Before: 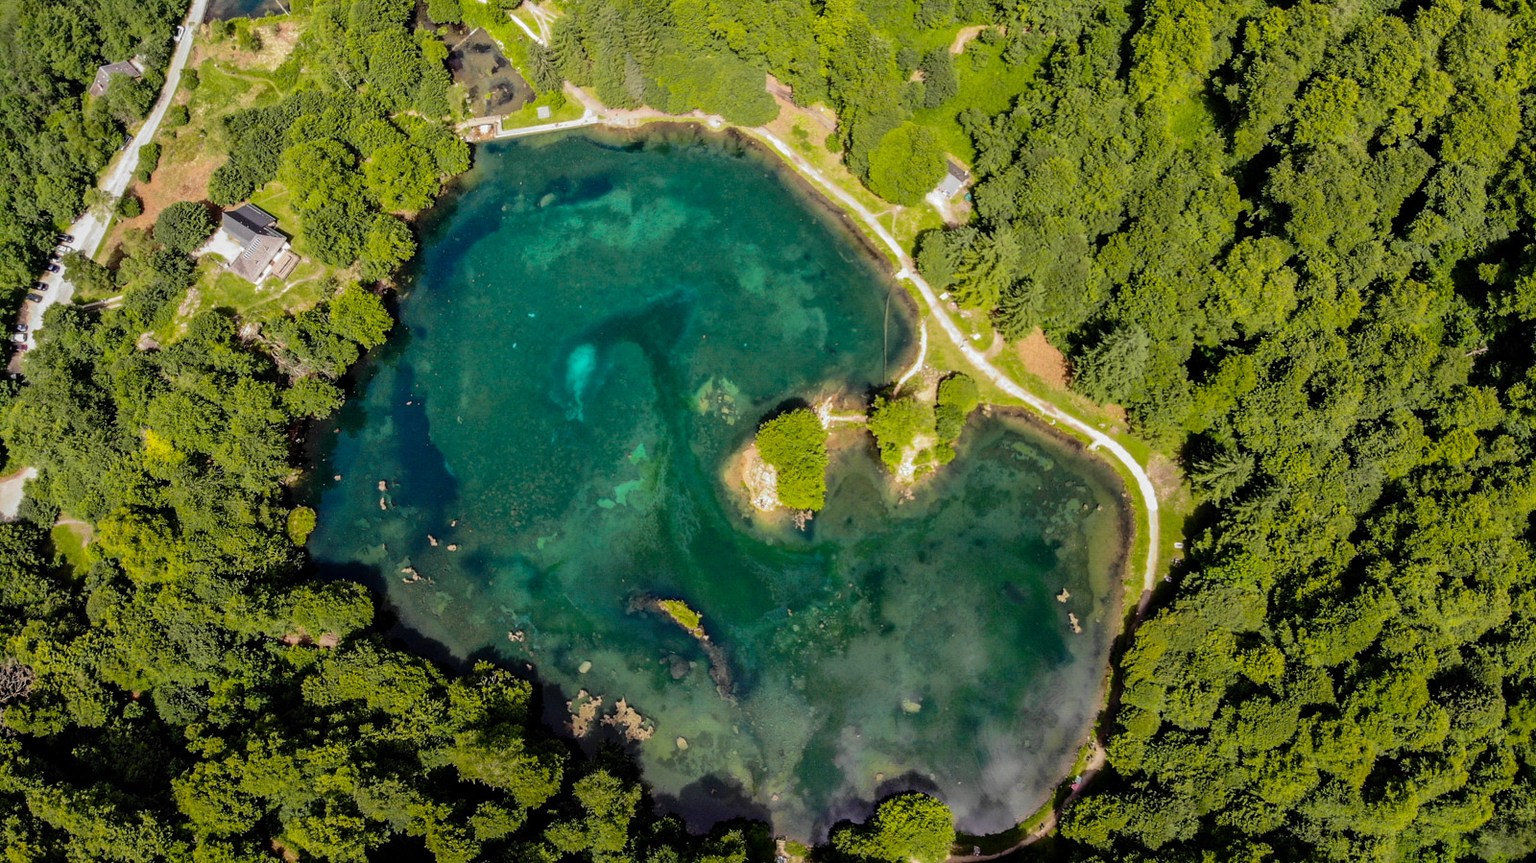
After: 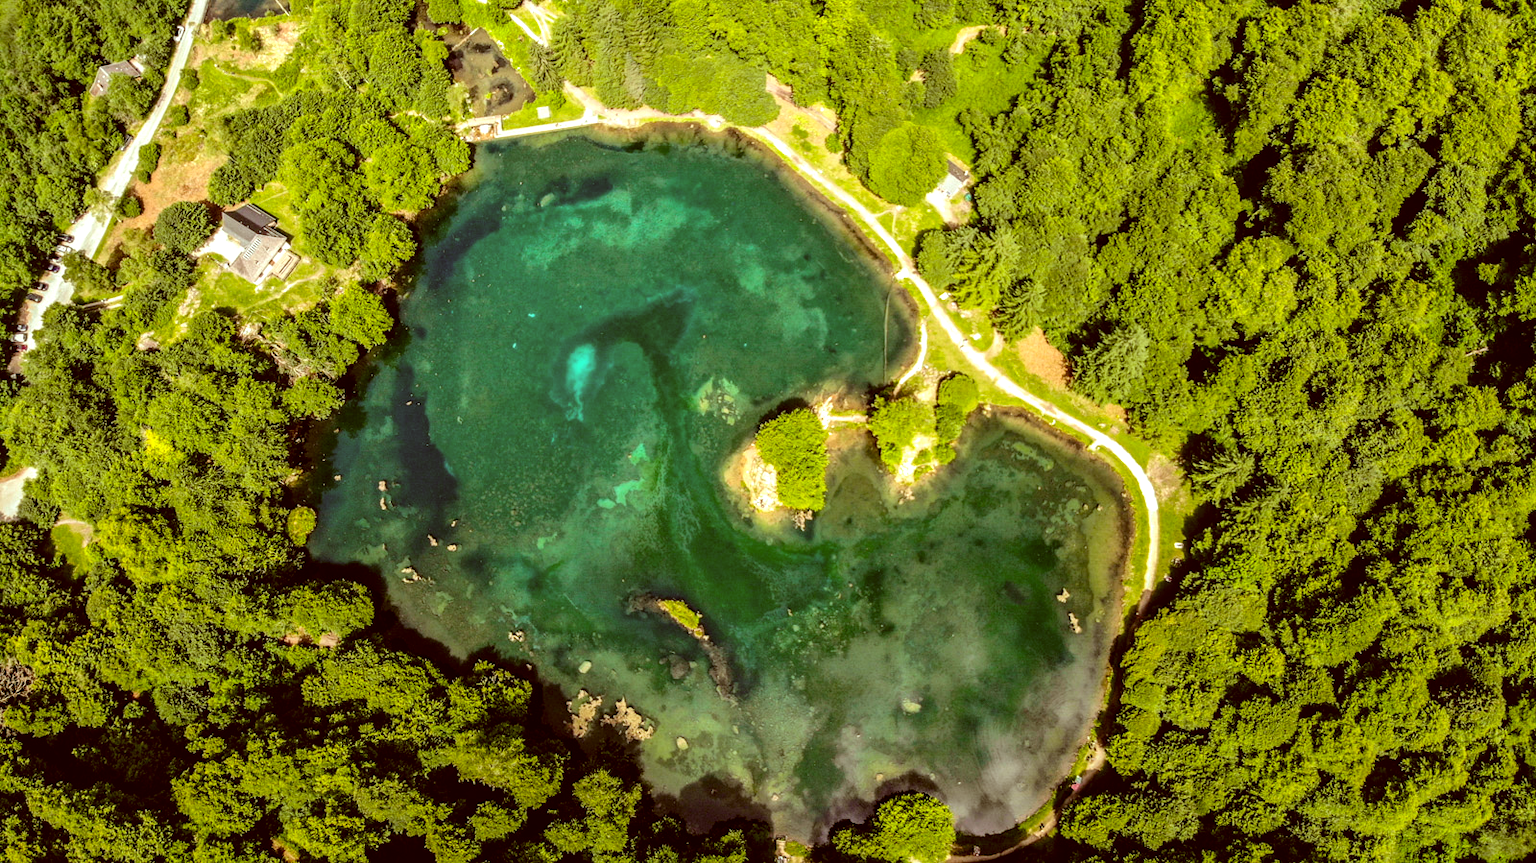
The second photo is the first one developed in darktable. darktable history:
local contrast: on, module defaults
color correction: highlights a* -5.94, highlights b* 9.48, shadows a* 10.12, shadows b* 23.94
exposure: exposure 0.574 EV, compensate highlight preservation false
